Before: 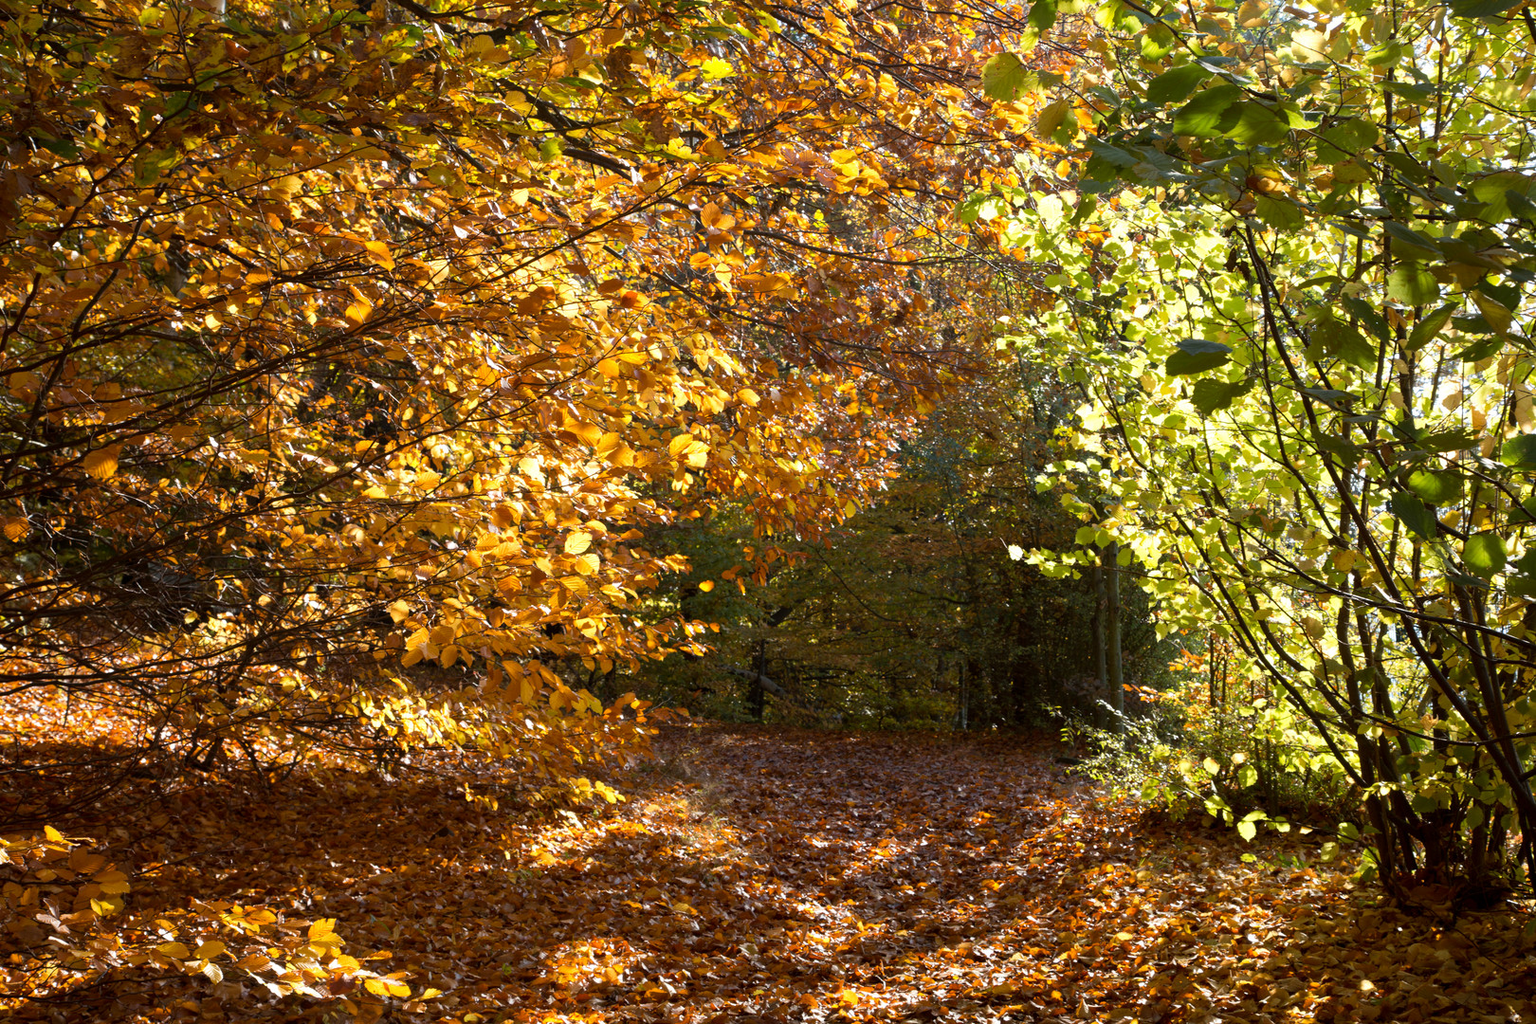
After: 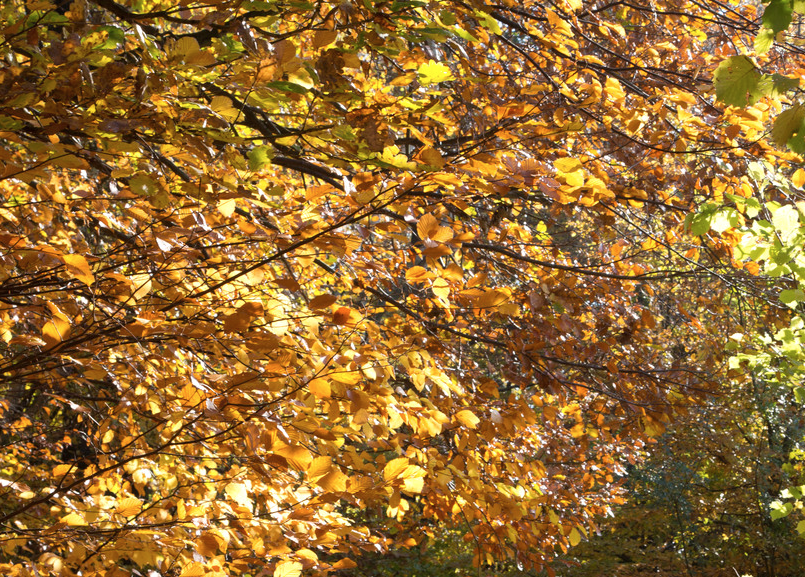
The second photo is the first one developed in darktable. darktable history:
crop: left 19.881%, right 30.414%, bottom 46.546%
contrast brightness saturation: saturation -0.083
tone equalizer: on, module defaults
